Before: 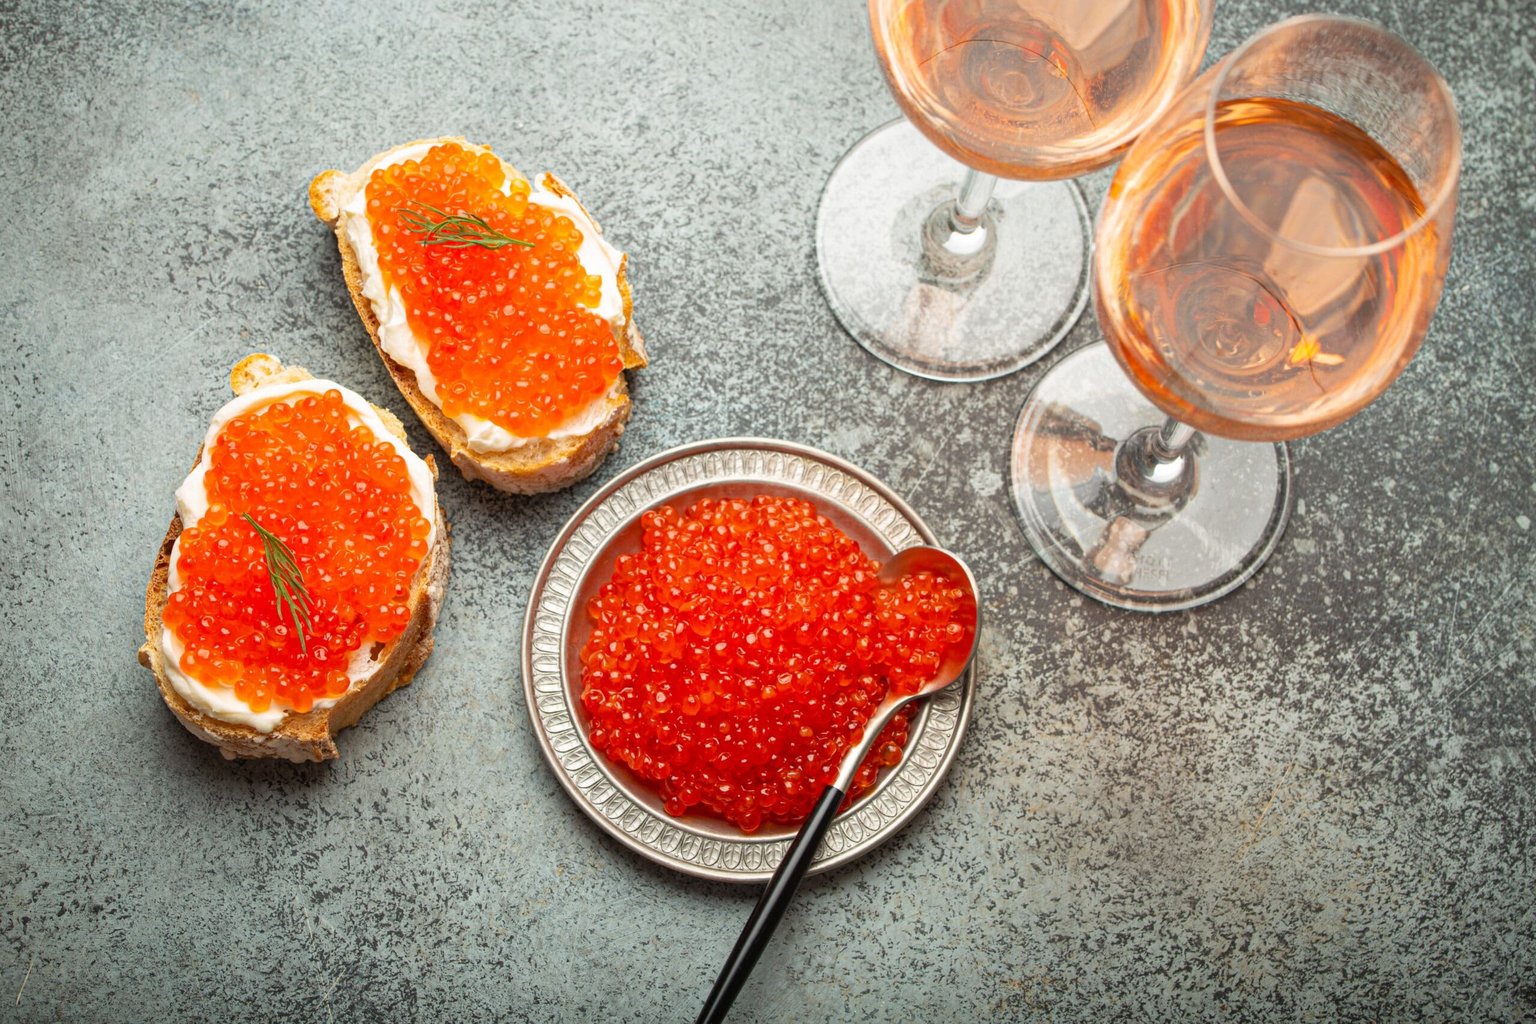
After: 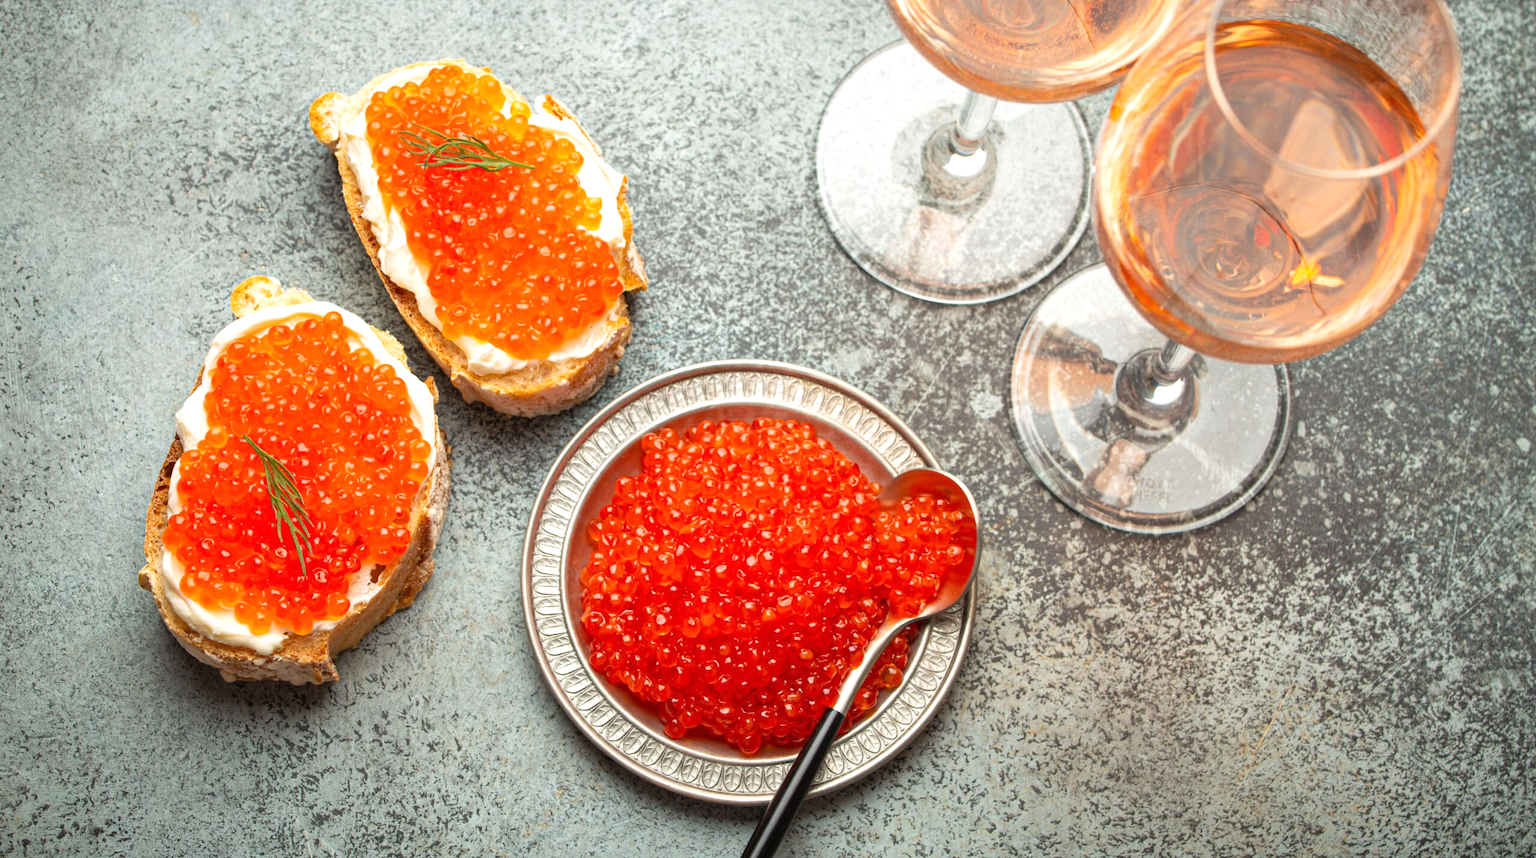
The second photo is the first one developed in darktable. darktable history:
crop: top 7.625%, bottom 8.027%
exposure: exposure 0.258 EV, compensate highlight preservation false
